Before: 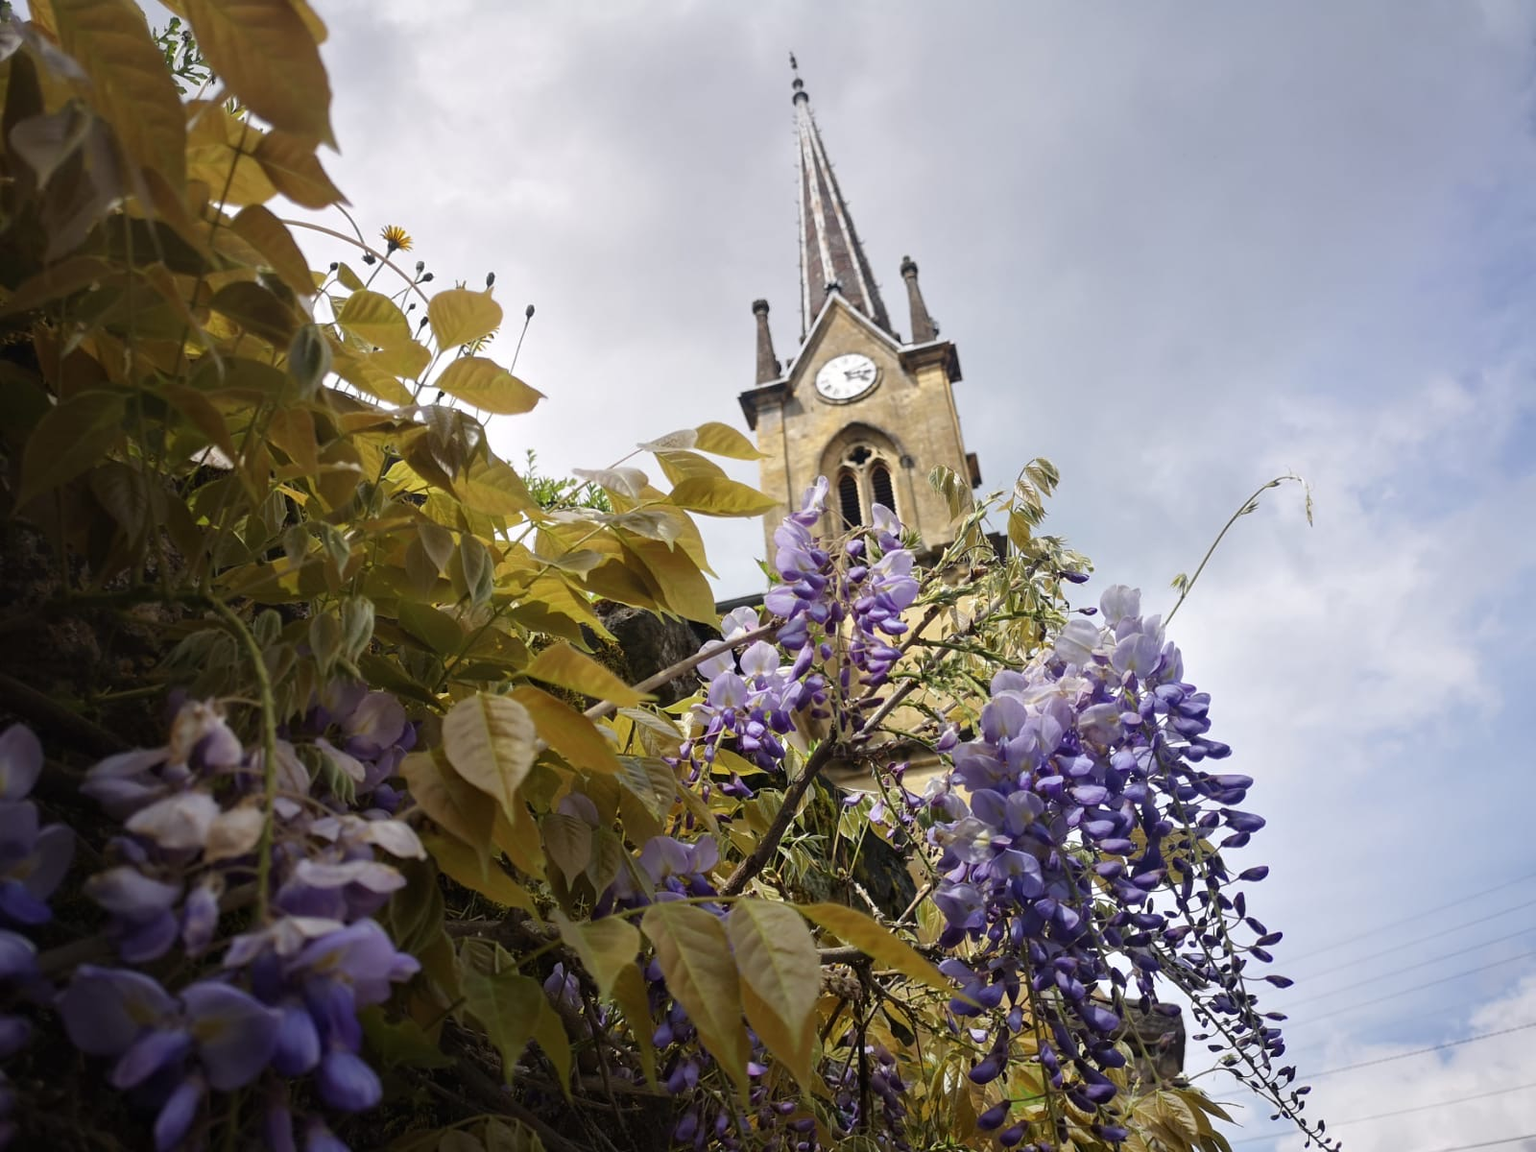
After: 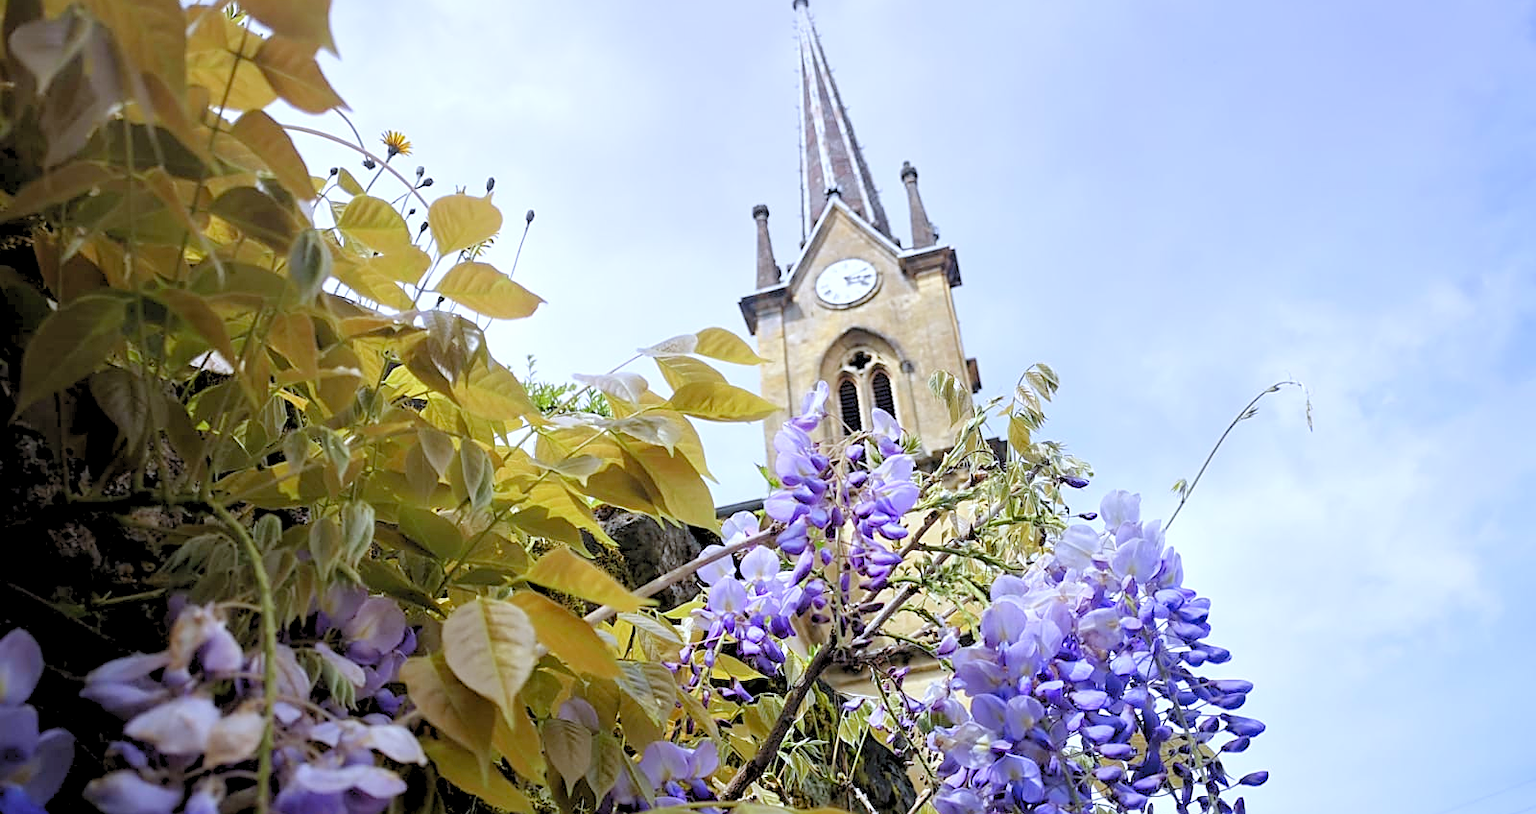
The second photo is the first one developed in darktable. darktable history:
crop and rotate: top 8.293%, bottom 20.996%
sharpen: on, module defaults
white balance: red 0.948, green 1.02, blue 1.176
levels: levels [0.072, 0.414, 0.976]
